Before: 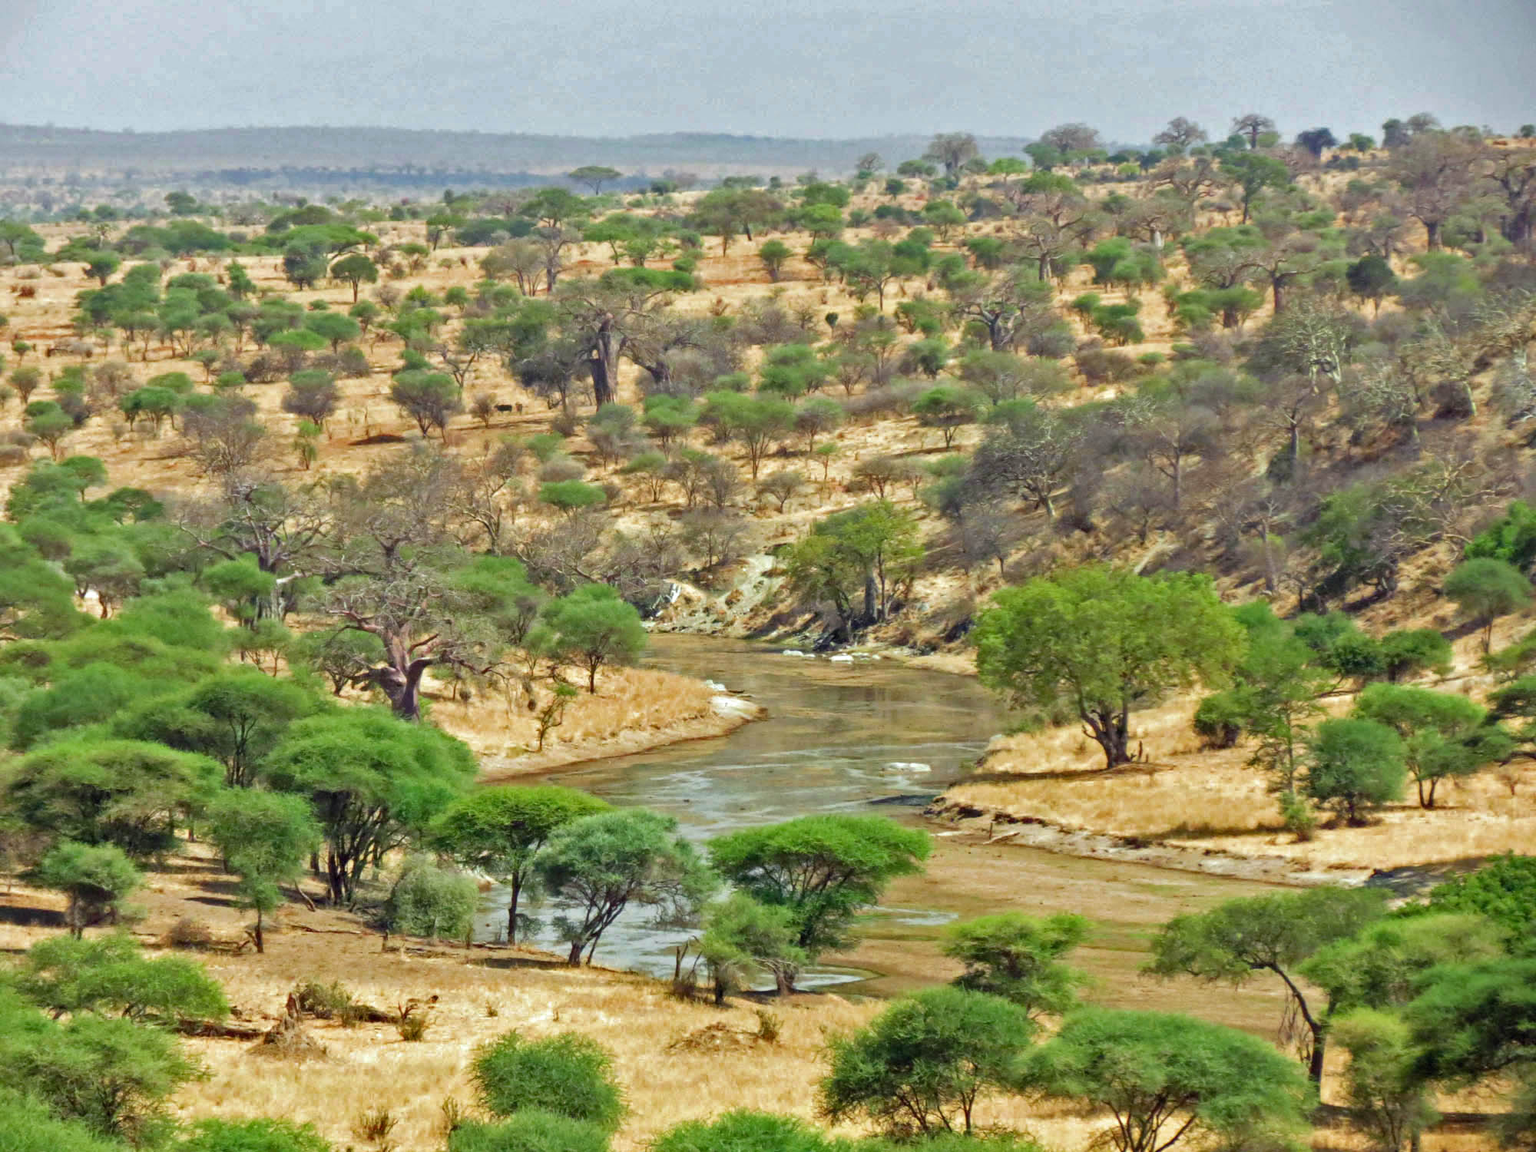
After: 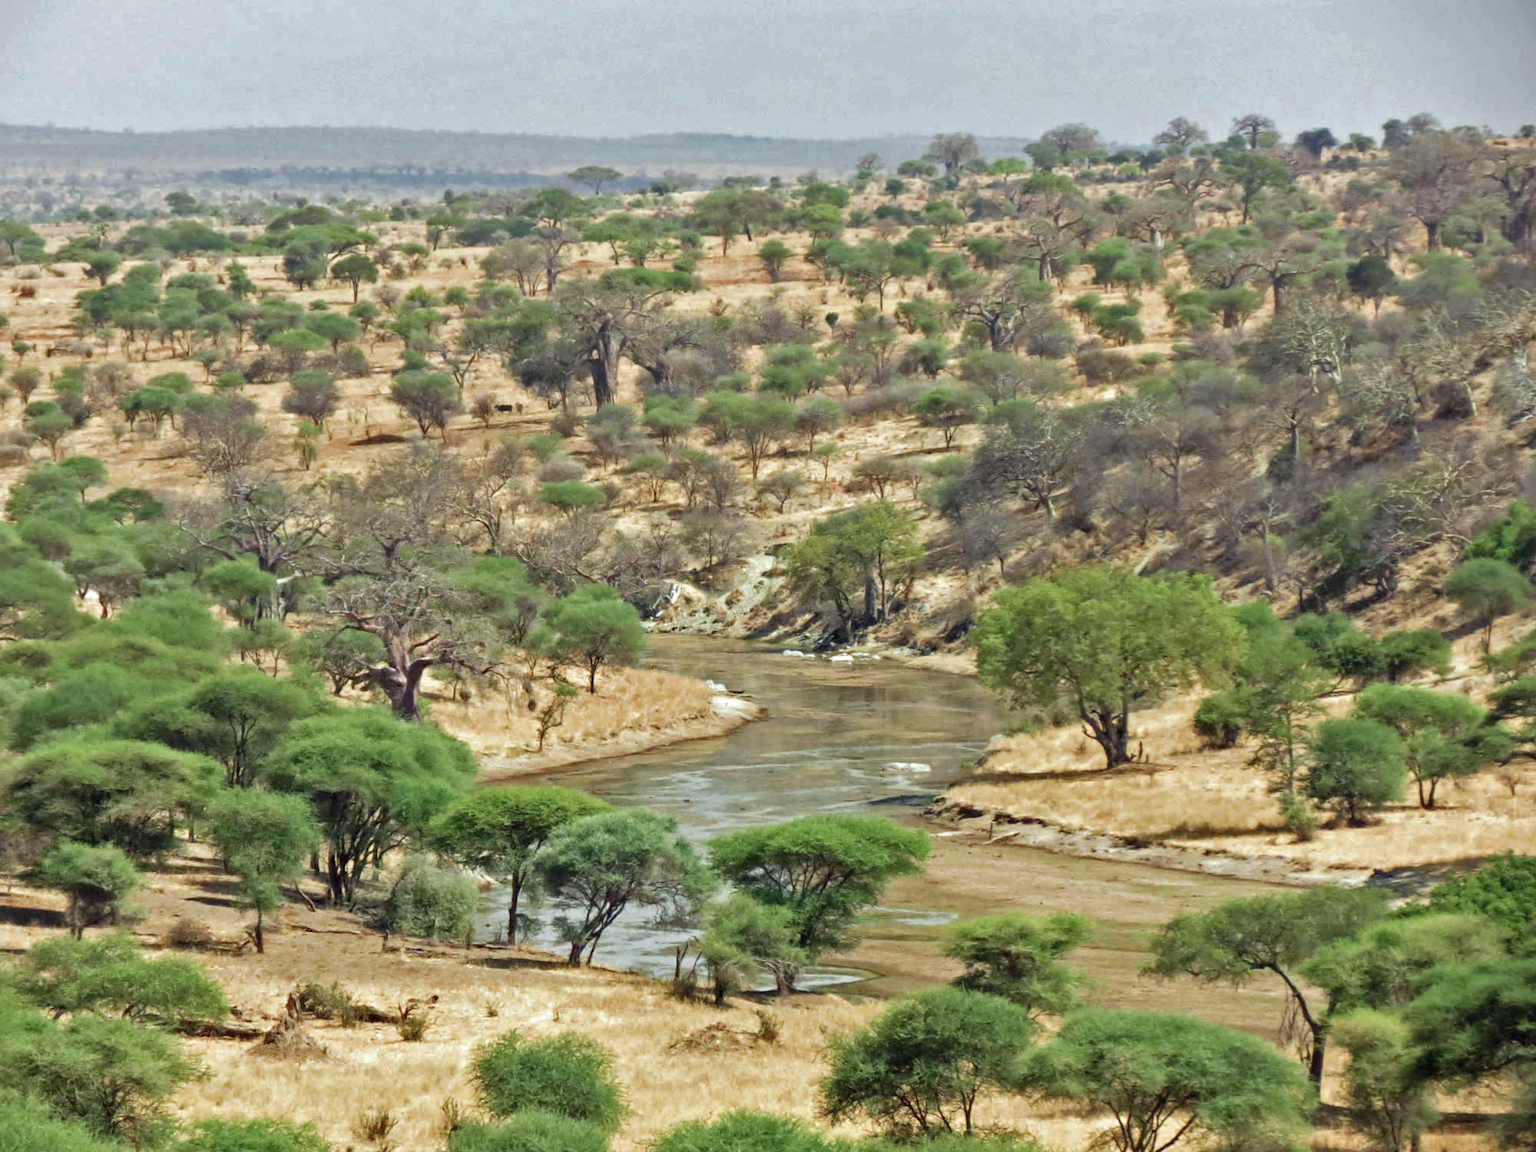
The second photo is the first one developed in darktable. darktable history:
contrast brightness saturation: contrast 0.06, brightness -0.006, saturation -0.243
